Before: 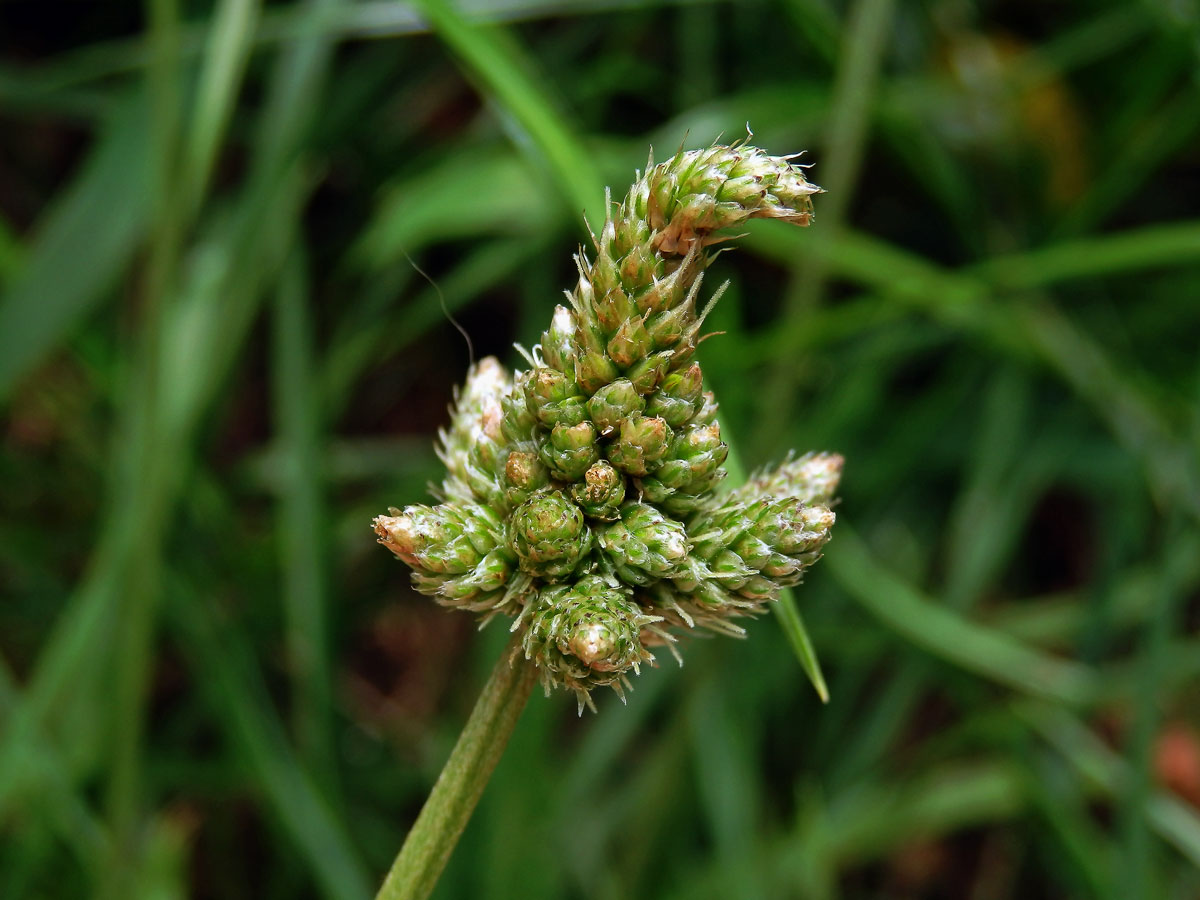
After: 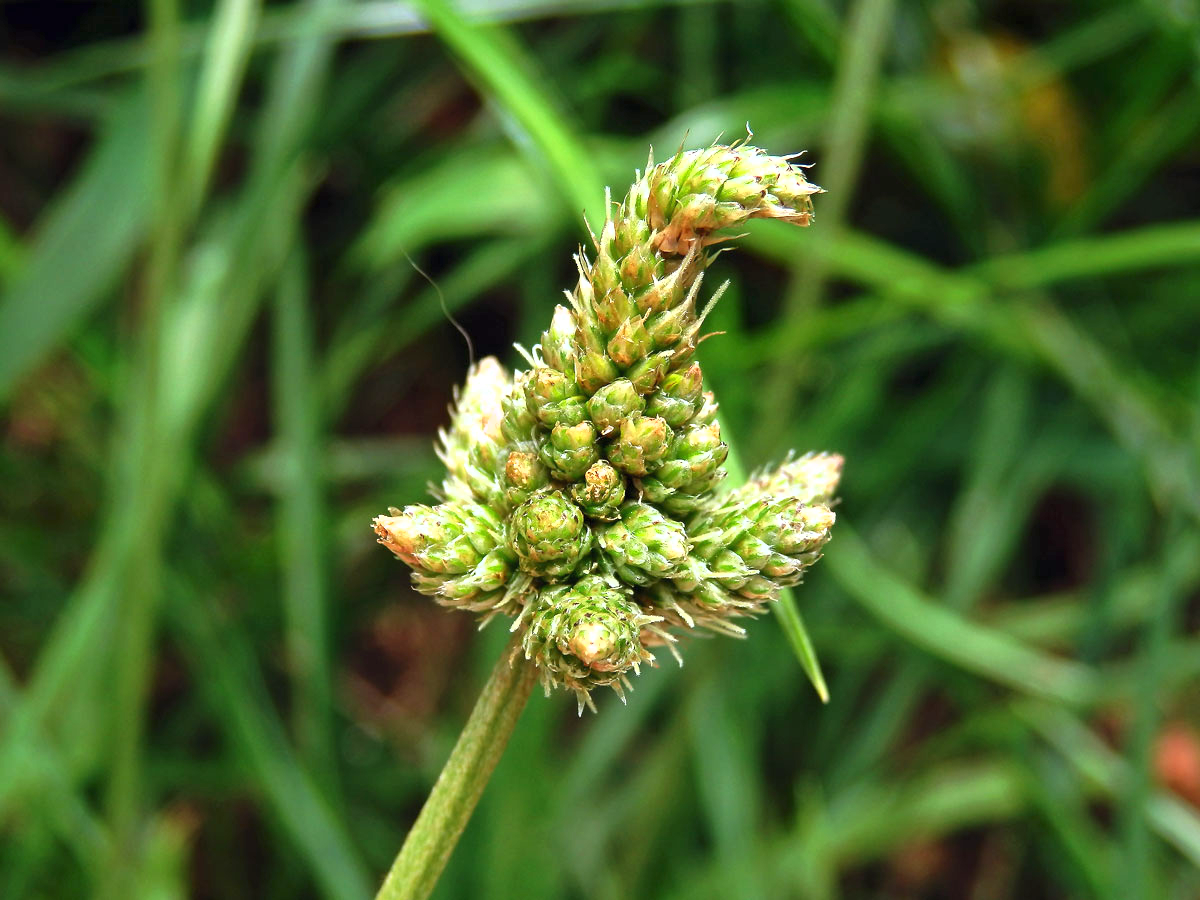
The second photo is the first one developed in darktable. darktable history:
exposure: black level correction 0, exposure 1.1 EV, compensate highlight preservation false
fill light: on, module defaults
